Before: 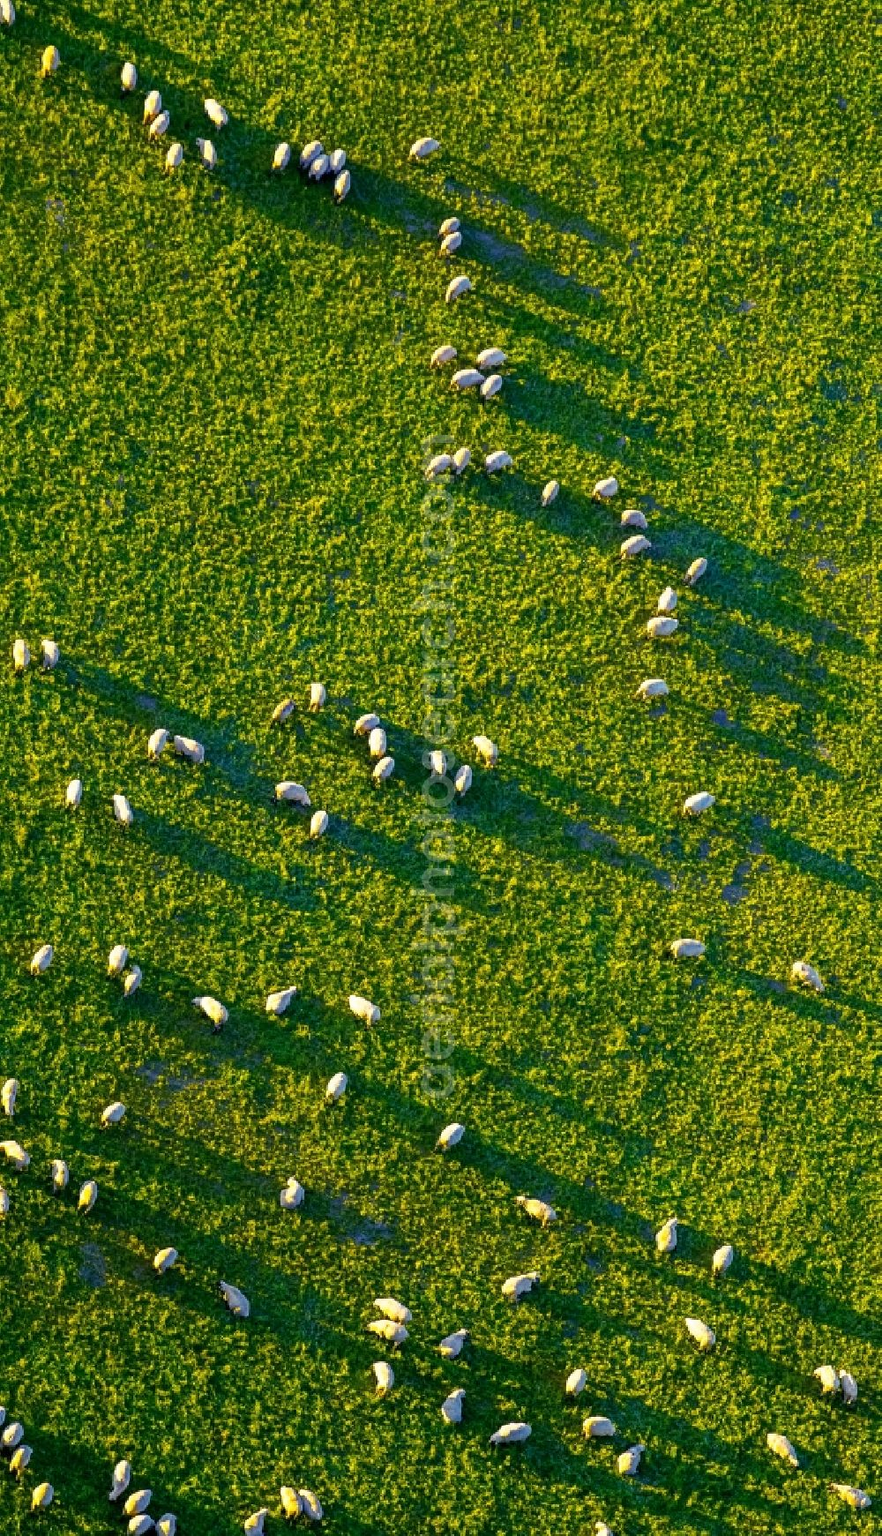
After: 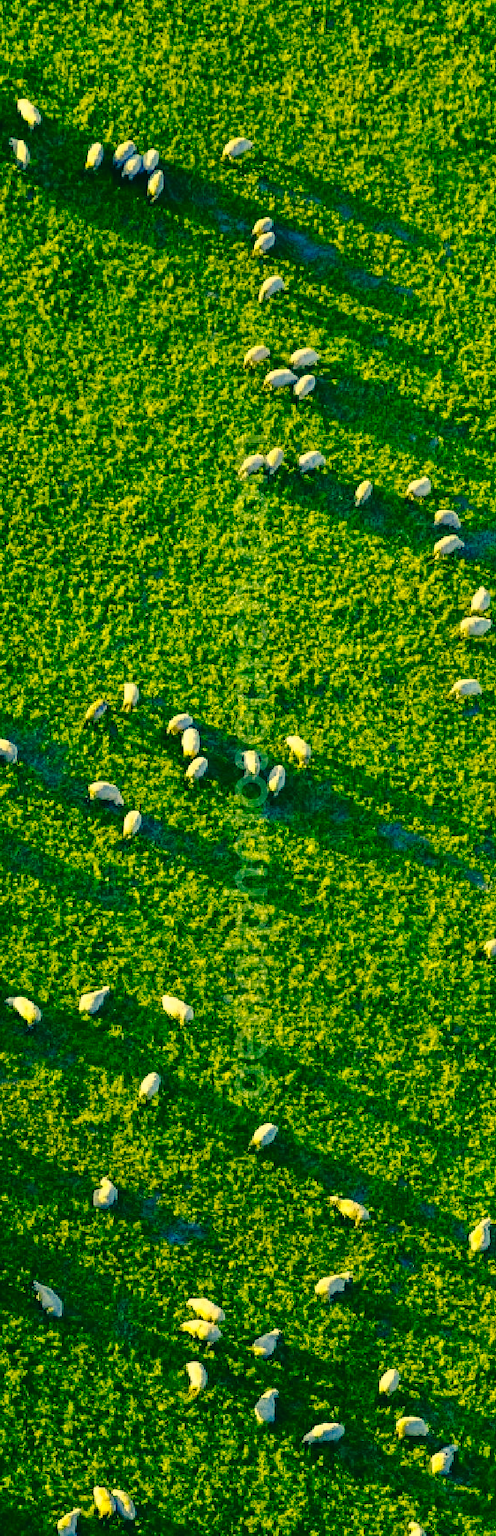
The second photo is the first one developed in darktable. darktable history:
tone curve: curves: ch0 [(0, 0) (0.081, 0.044) (0.185, 0.145) (0.283, 0.273) (0.405, 0.449) (0.495, 0.554) (0.686, 0.743) (0.826, 0.853) (0.978, 0.988)]; ch1 [(0, 0) (0.147, 0.166) (0.321, 0.362) (0.371, 0.402) (0.423, 0.426) (0.479, 0.472) (0.505, 0.497) (0.521, 0.506) (0.551, 0.546) (0.586, 0.571) (0.625, 0.638) (0.68, 0.715) (1, 1)]; ch2 [(0, 0) (0.346, 0.378) (0.404, 0.427) (0.502, 0.498) (0.531, 0.517) (0.547, 0.526) (0.582, 0.571) (0.629, 0.626) (0.717, 0.678) (1, 1)], preserve colors none
crop: left 21.226%, right 22.436%
color correction: highlights a* 2.21, highlights b* 34.21, shadows a* -36.5, shadows b* -5.44
